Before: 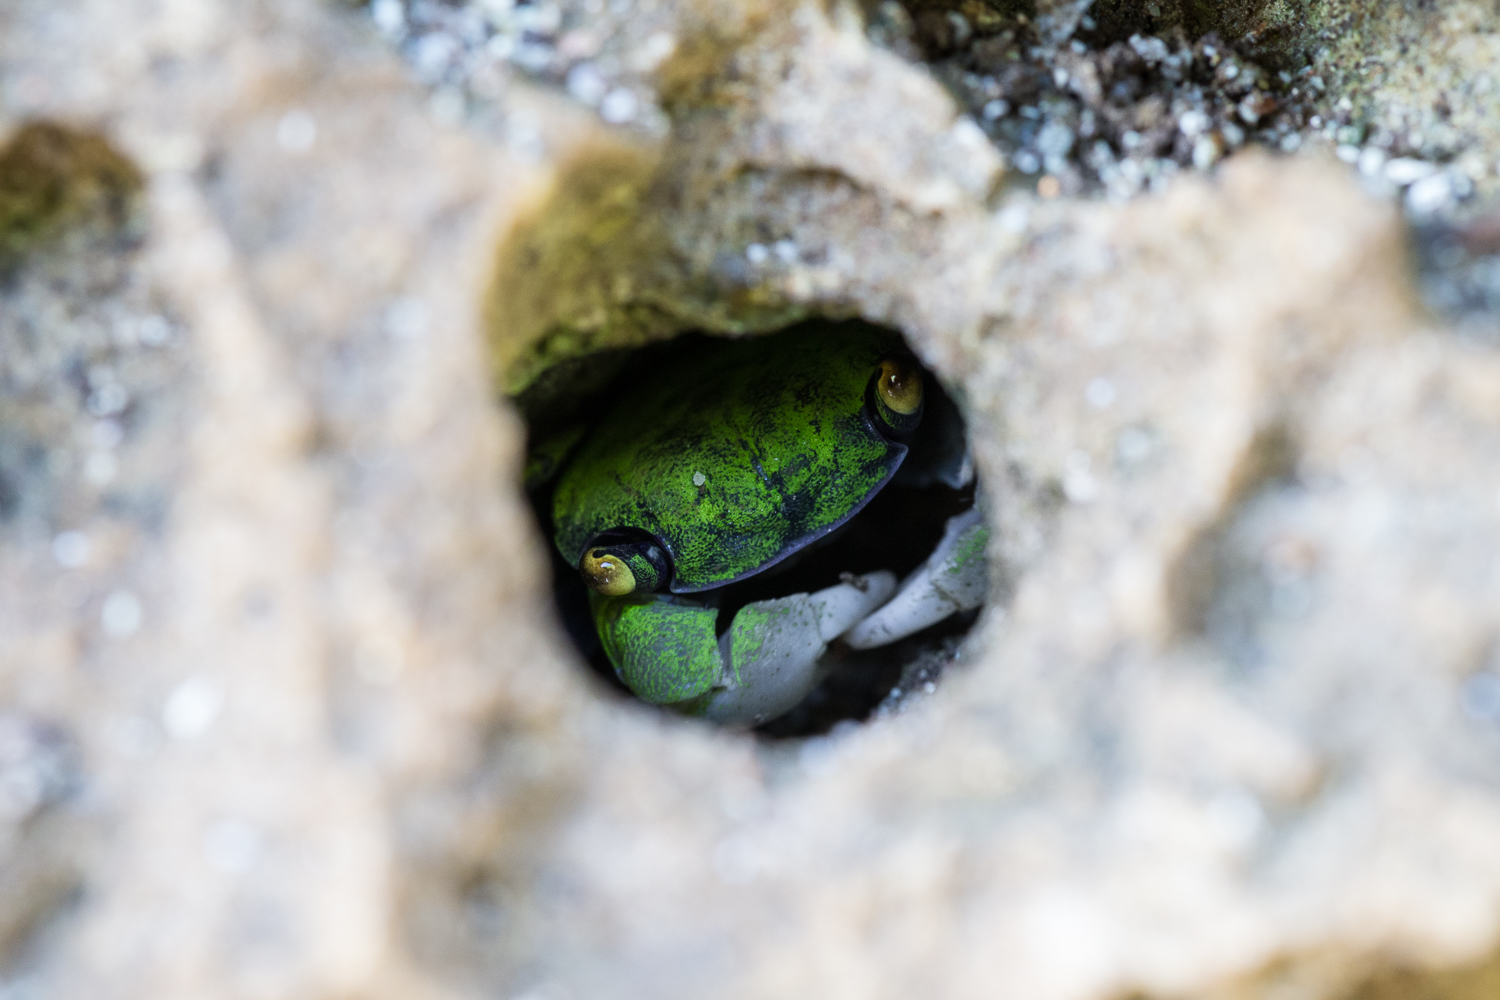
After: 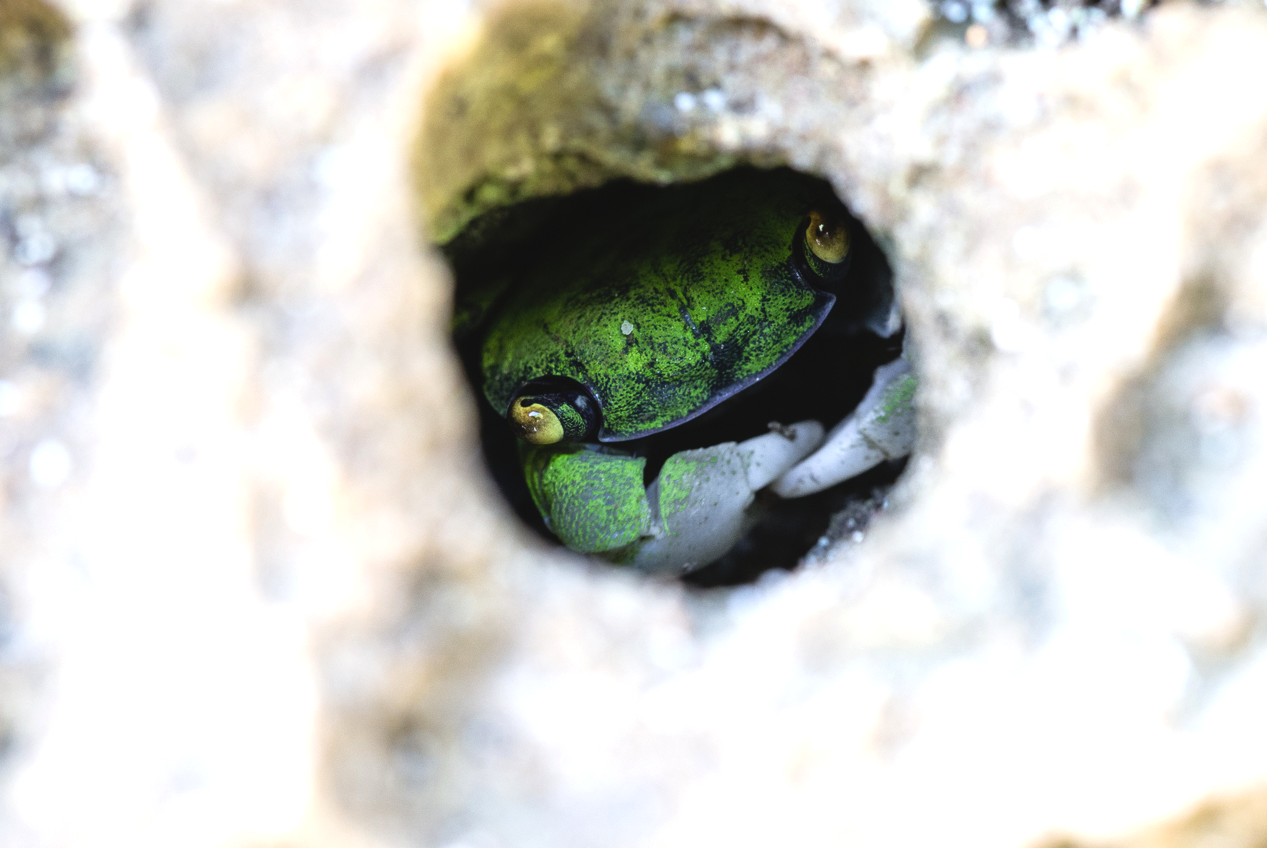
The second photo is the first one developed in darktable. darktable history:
tone equalizer: -8 EV -0.779 EV, -7 EV -0.697 EV, -6 EV -0.598 EV, -5 EV -0.392 EV, -3 EV 0.378 EV, -2 EV 0.6 EV, -1 EV 0.682 EV, +0 EV 0.78 EV
crop and rotate: left 4.821%, top 15.151%, right 10.667%
contrast brightness saturation: contrast -0.094, saturation -0.094
